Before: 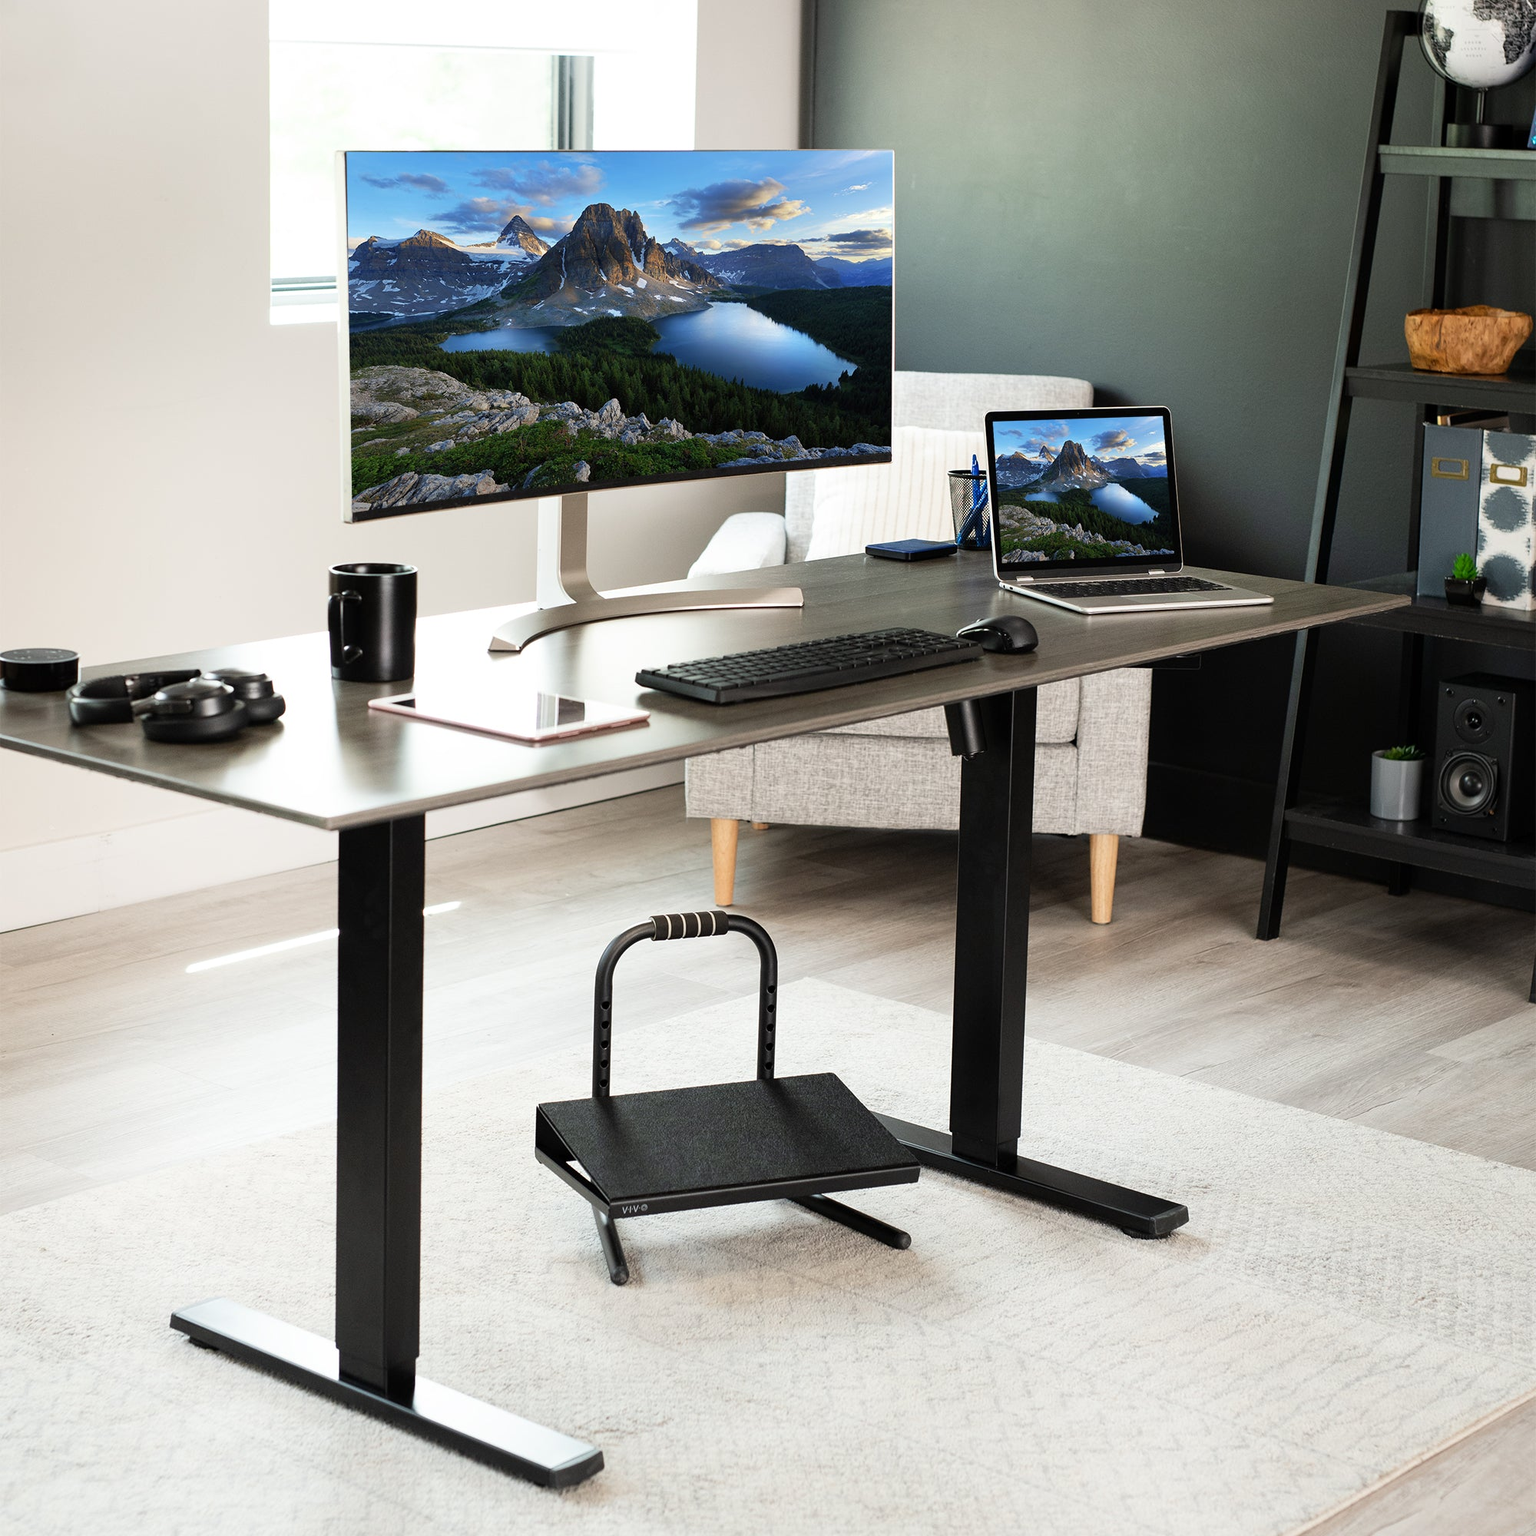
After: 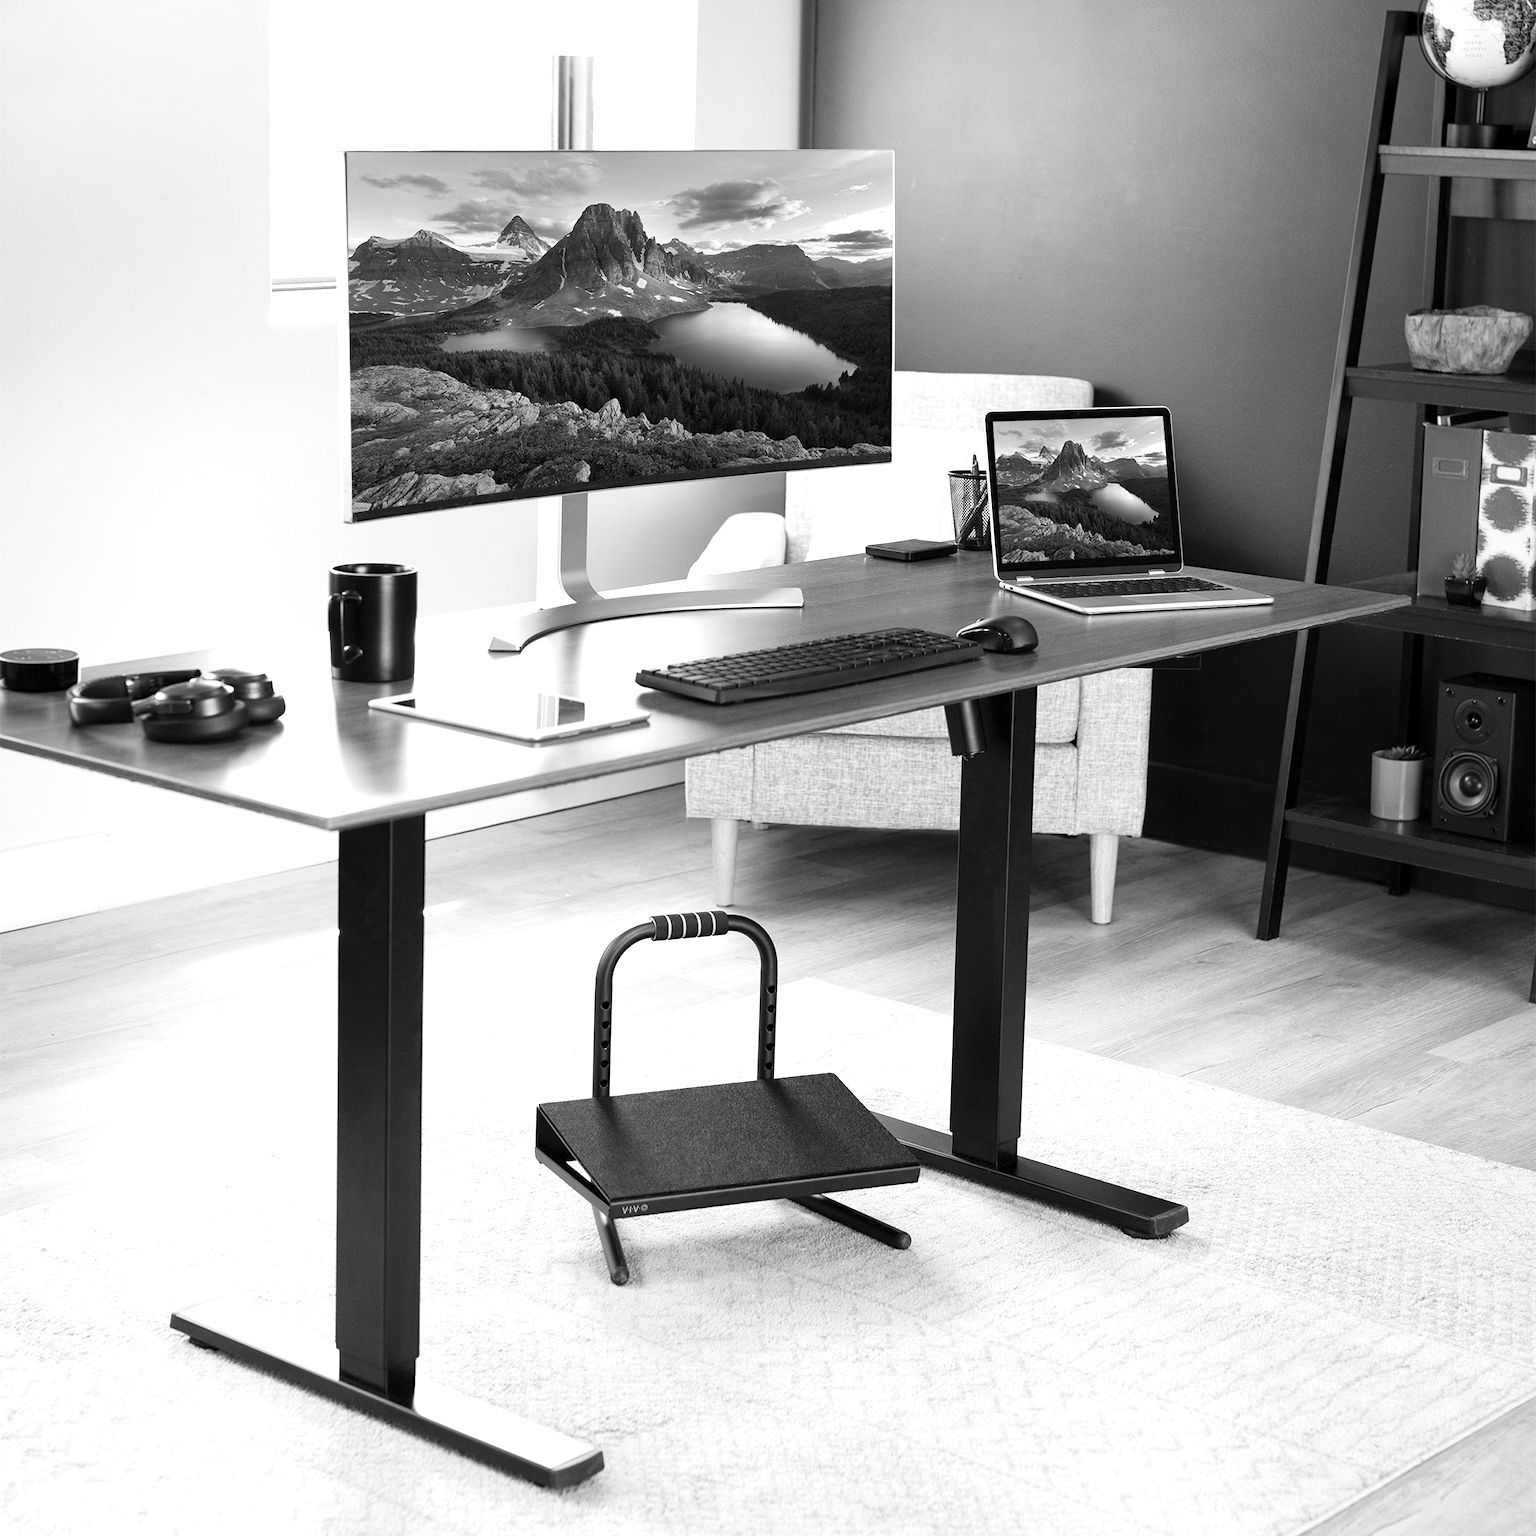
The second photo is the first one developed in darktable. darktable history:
levels: levels [0.016, 0.492, 0.969]
monochrome: on, module defaults
color balance rgb: shadows lift › chroma 1%, shadows lift › hue 113°, highlights gain › chroma 0.2%, highlights gain › hue 333°, perceptual saturation grading › global saturation 20%, perceptual saturation grading › highlights -50%, perceptual saturation grading › shadows 25%, contrast -10%
exposure: black level correction 0, exposure 0.5 EV, compensate highlight preservation false
